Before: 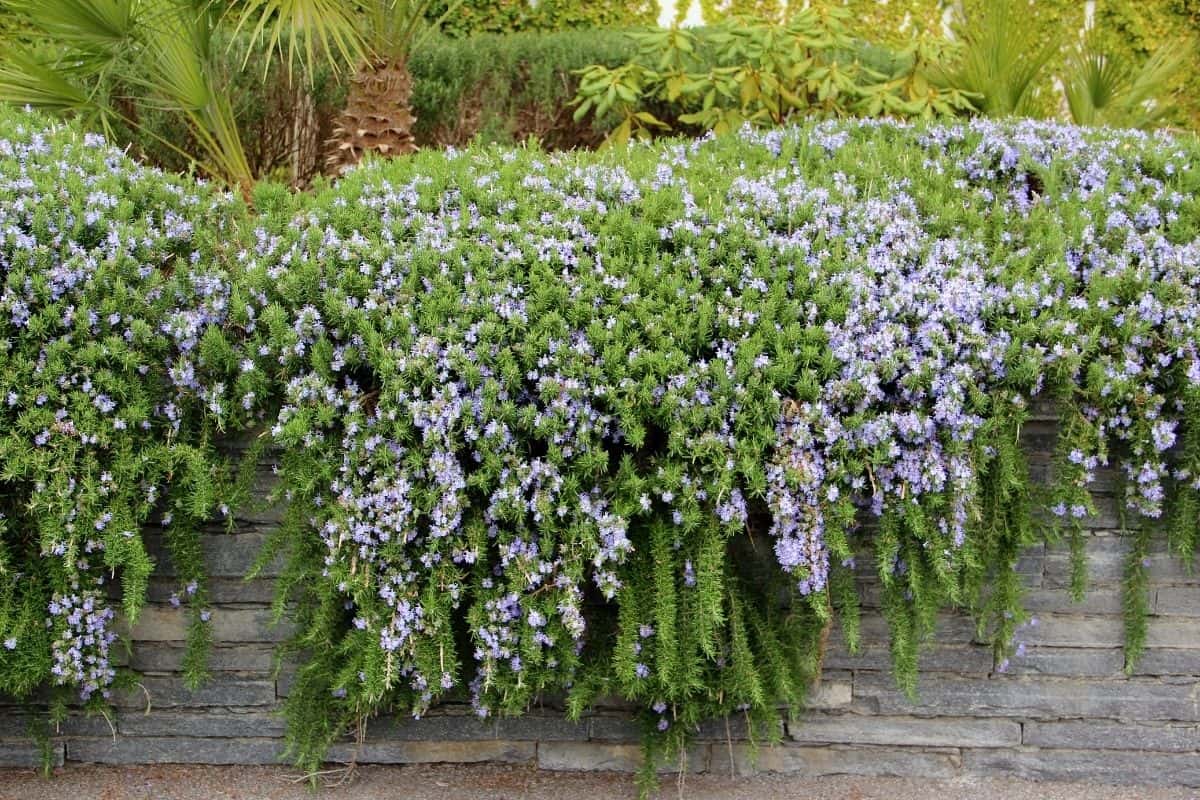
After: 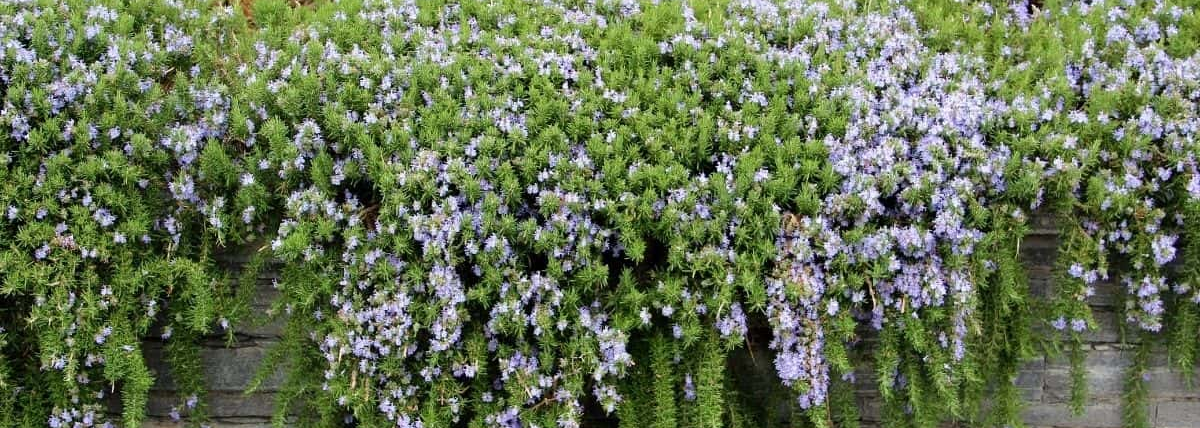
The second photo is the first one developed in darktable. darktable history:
crop and rotate: top 23.309%, bottom 23.082%
